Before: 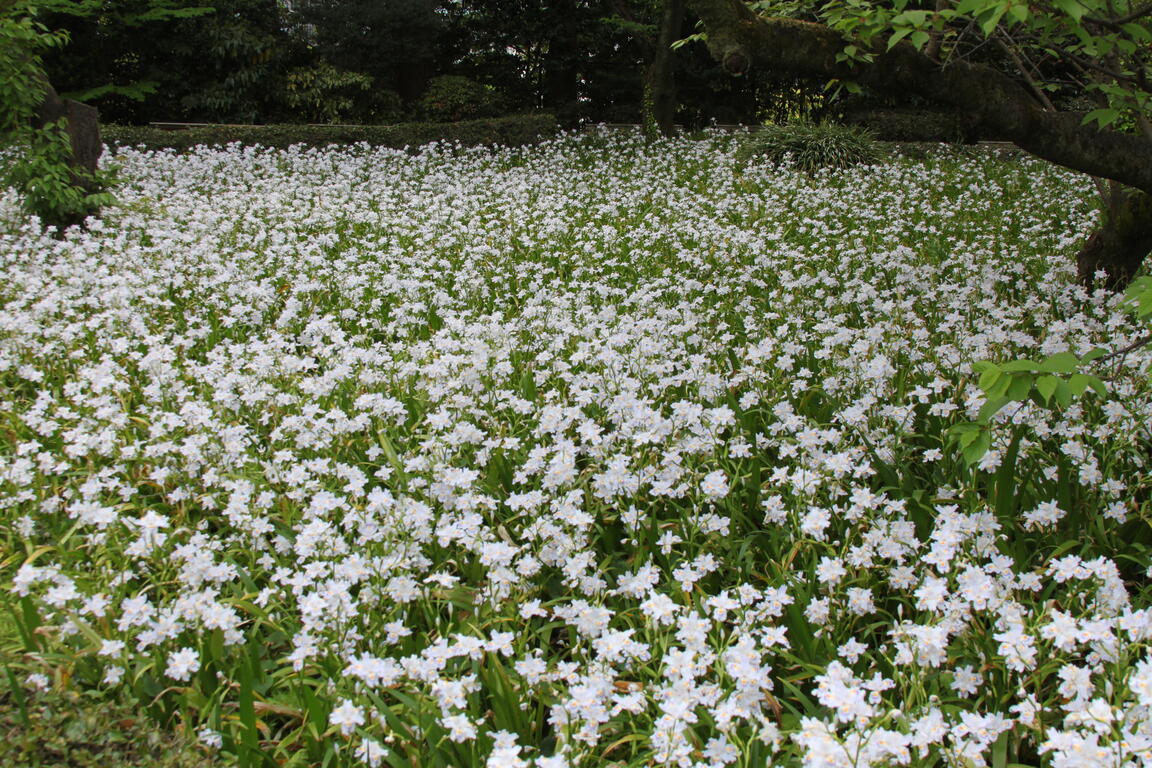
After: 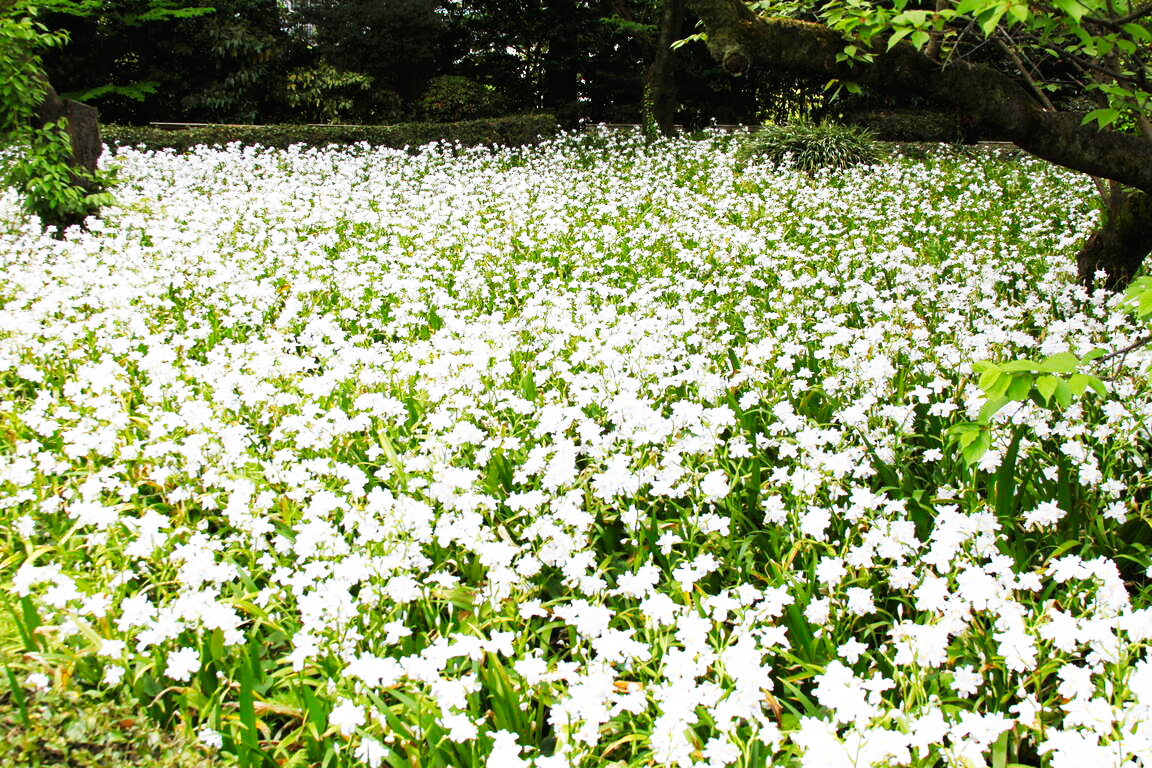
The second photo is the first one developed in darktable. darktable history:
exposure: exposure 0.3 EV, compensate highlight preservation false
base curve: curves: ch0 [(0, 0) (0.007, 0.004) (0.027, 0.03) (0.046, 0.07) (0.207, 0.54) (0.442, 0.872) (0.673, 0.972) (1, 1)], preserve colors none
